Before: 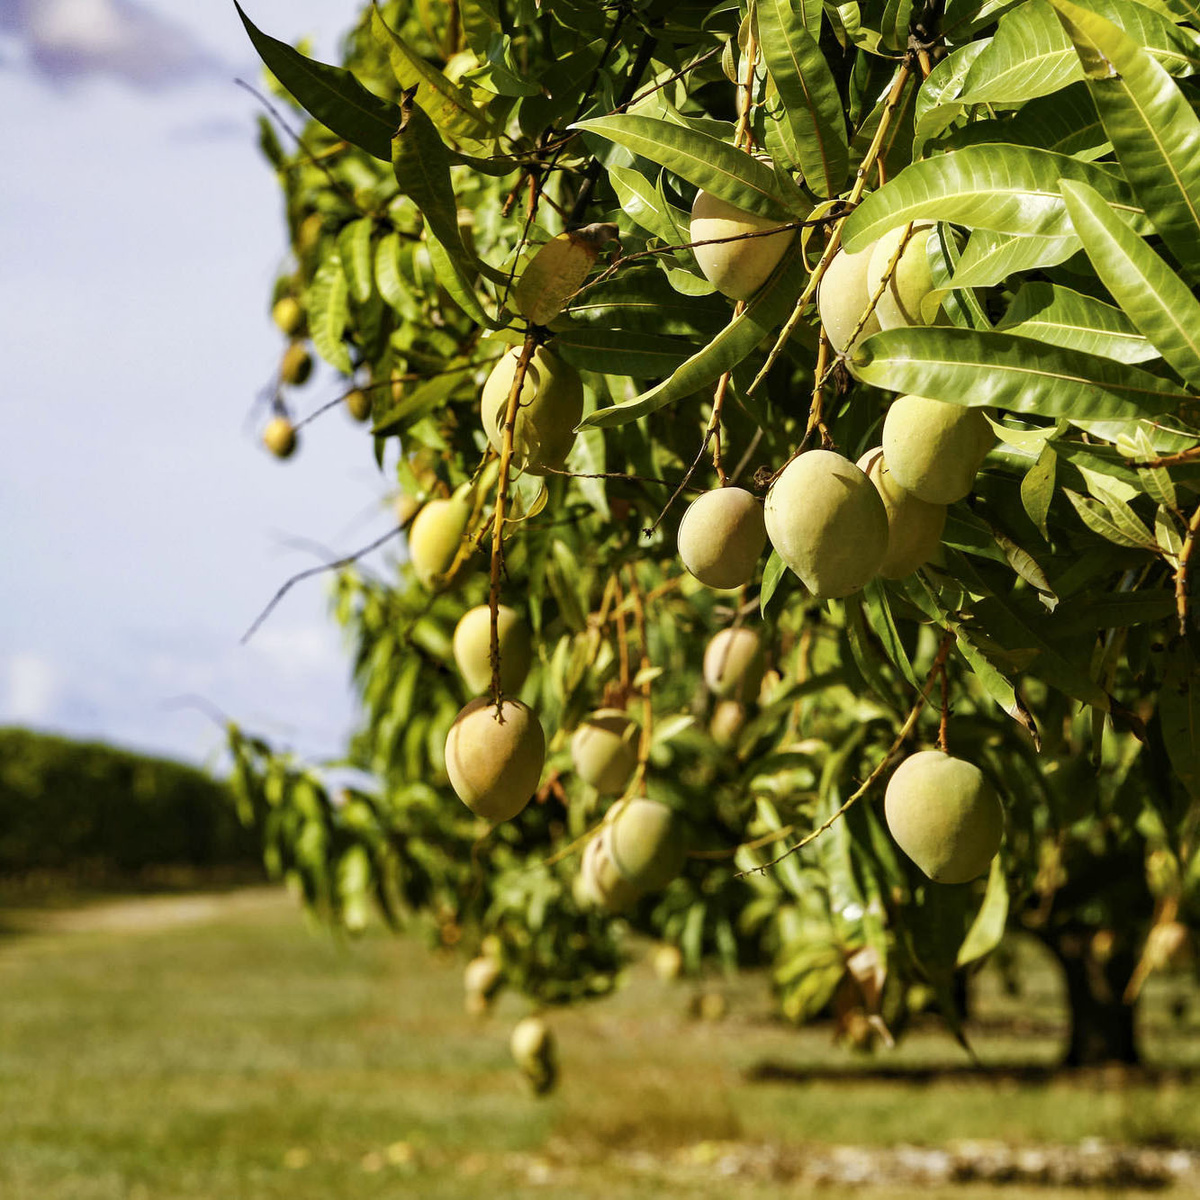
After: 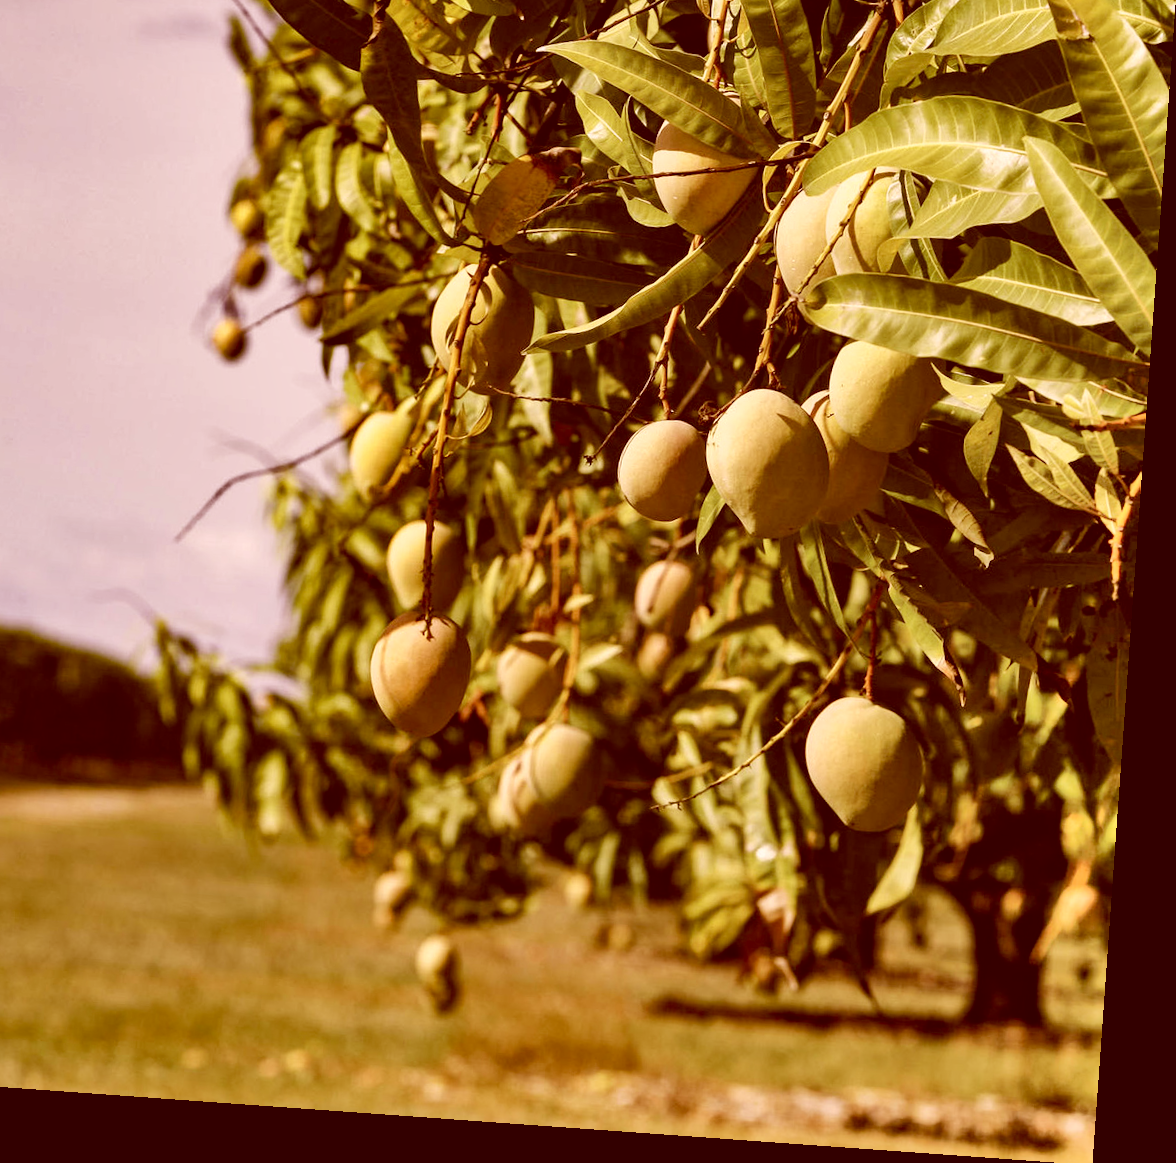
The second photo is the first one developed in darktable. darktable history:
color correction: highlights a* 9.03, highlights b* 8.71, shadows a* 40, shadows b* 40, saturation 0.8
rotate and perspective: rotation 4.1°, automatic cropping off
shadows and highlights: shadows 60, soften with gaussian
crop and rotate: left 8.262%, top 9.226%
